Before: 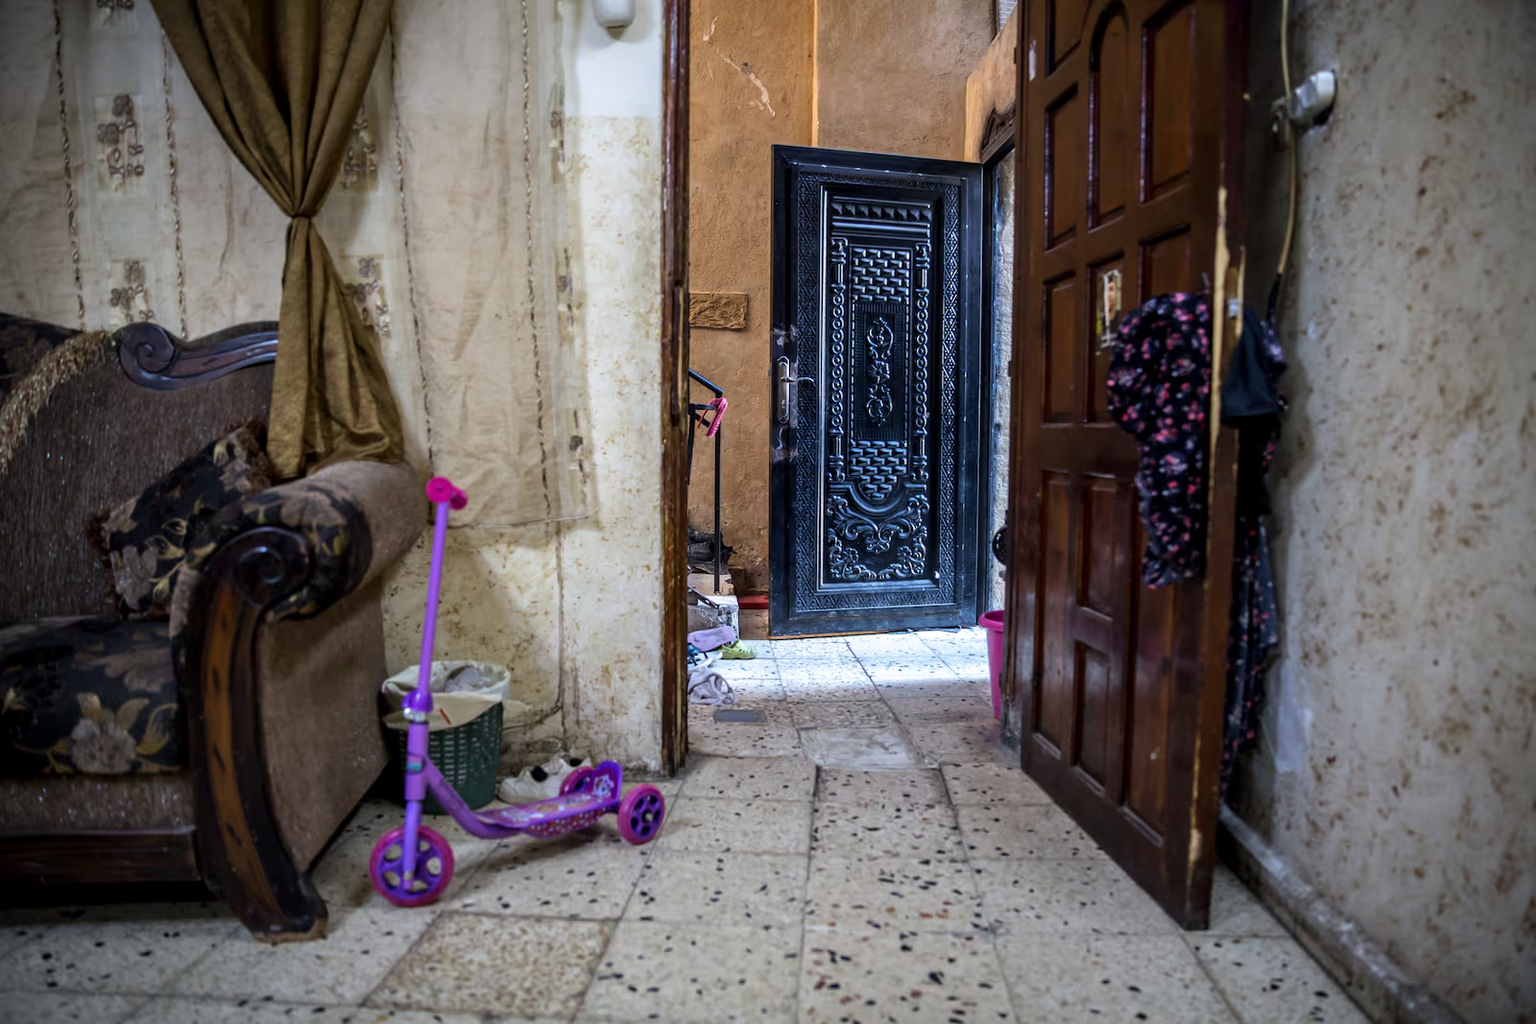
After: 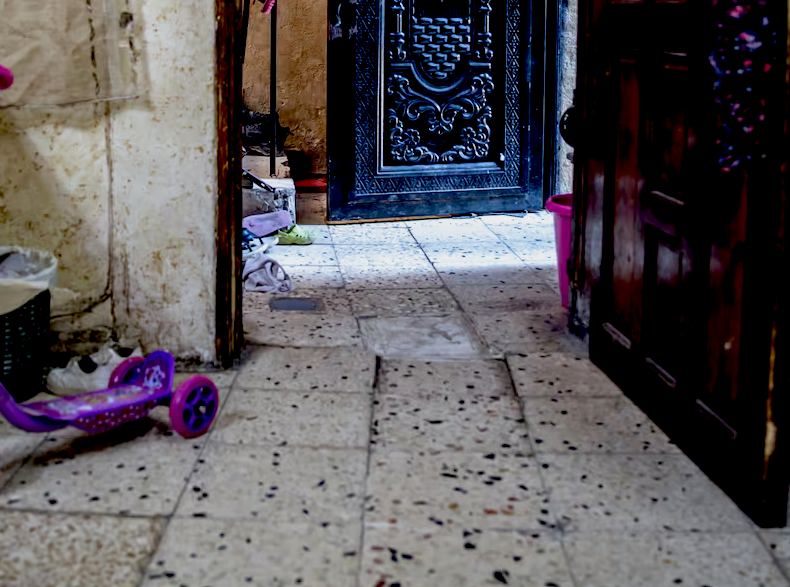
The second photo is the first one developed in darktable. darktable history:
exposure: black level correction 0.044, exposure -0.228 EV, compensate highlight preservation false
crop: left 29.652%, top 41.449%, right 20.949%, bottom 3.513%
